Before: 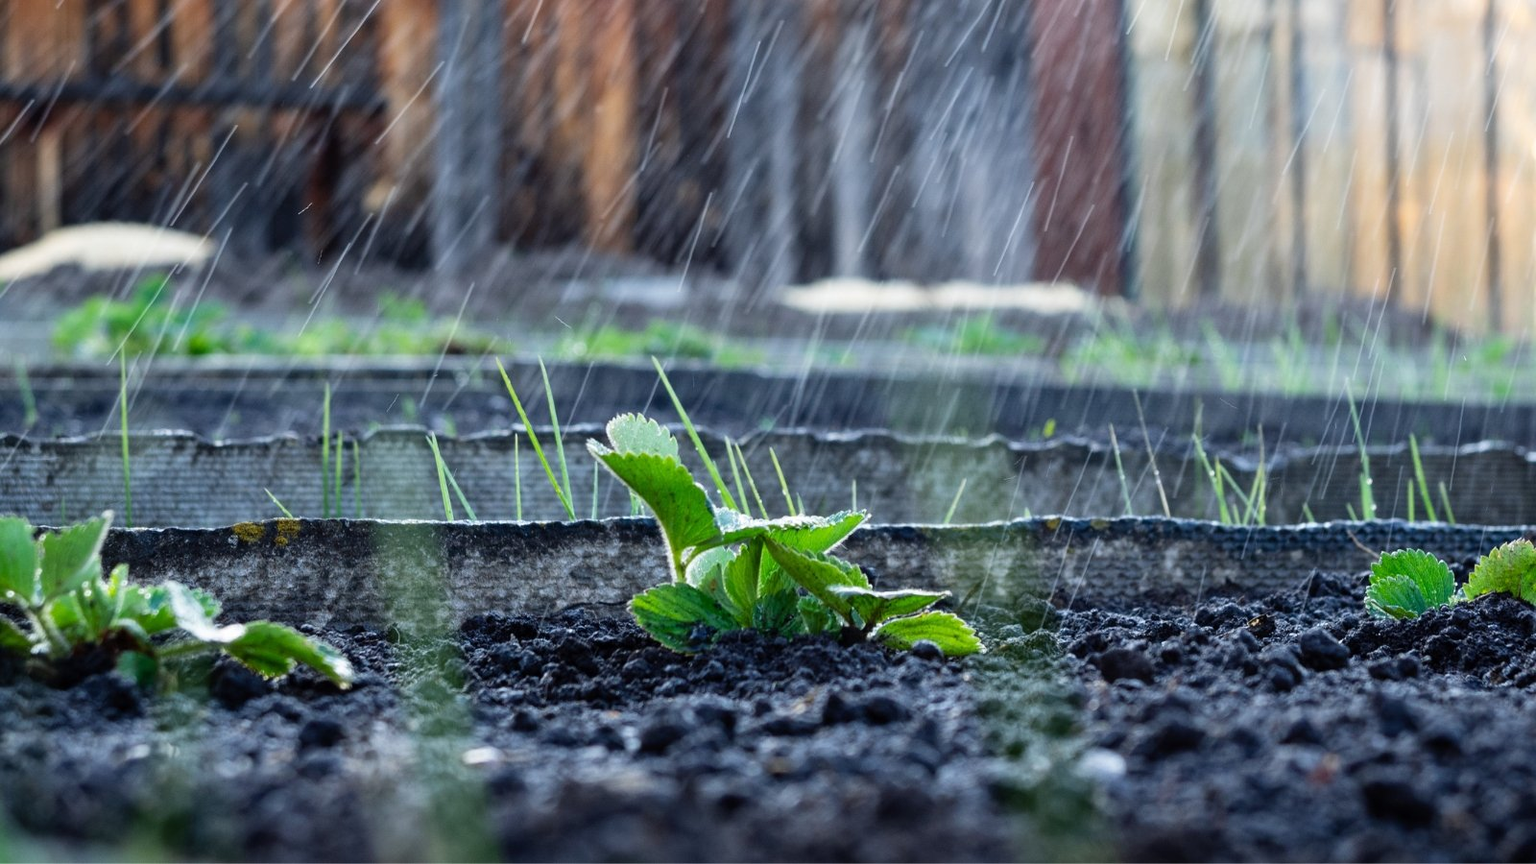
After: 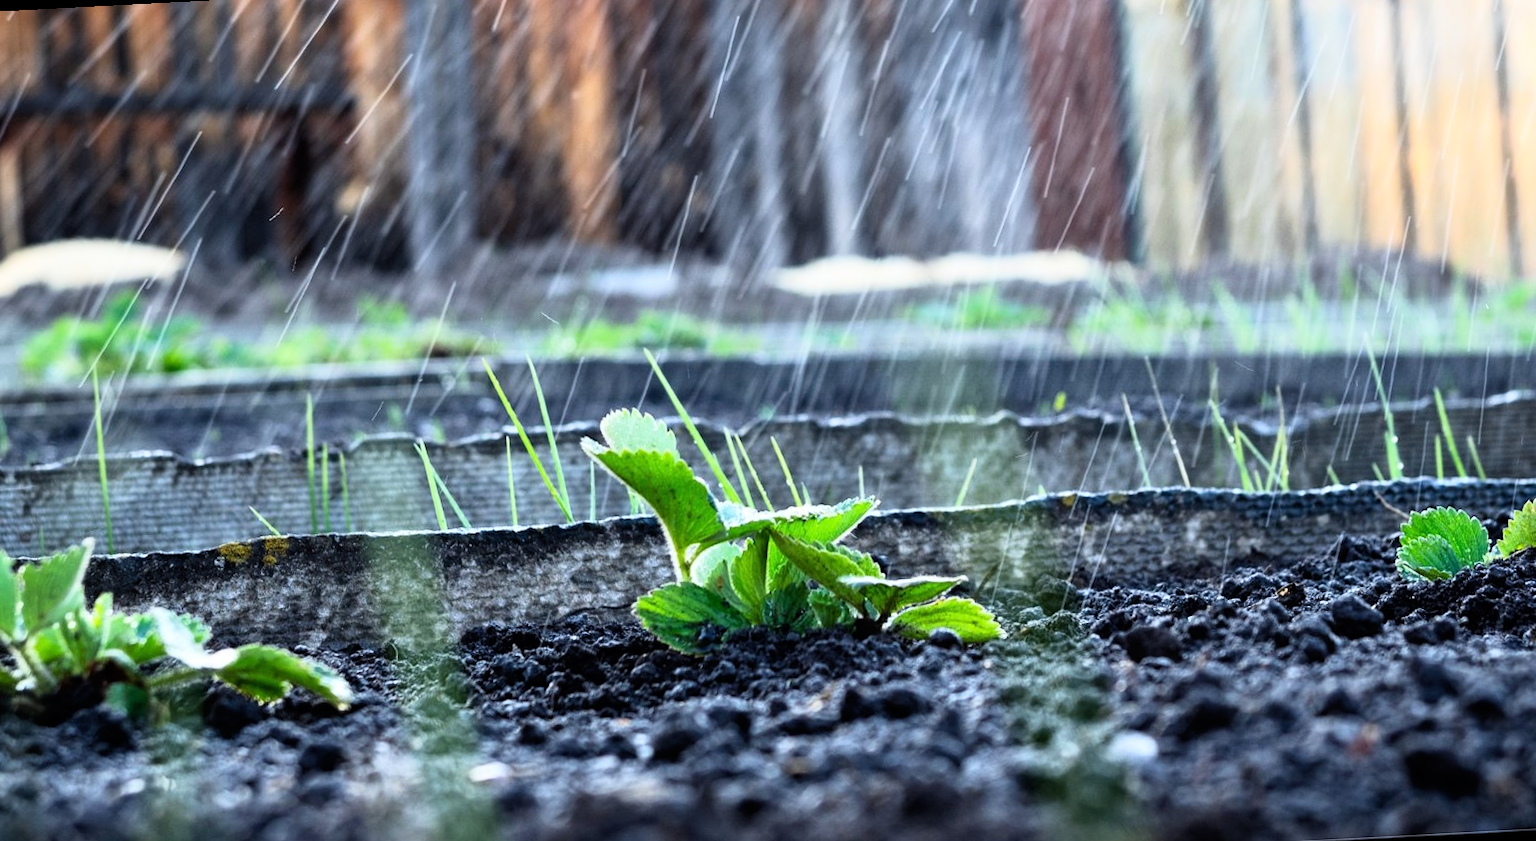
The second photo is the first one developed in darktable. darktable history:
base curve: curves: ch0 [(0, 0) (0.005, 0.002) (0.193, 0.295) (0.399, 0.664) (0.75, 0.928) (1, 1)]
rotate and perspective: rotation -3°, crop left 0.031, crop right 0.968, crop top 0.07, crop bottom 0.93
